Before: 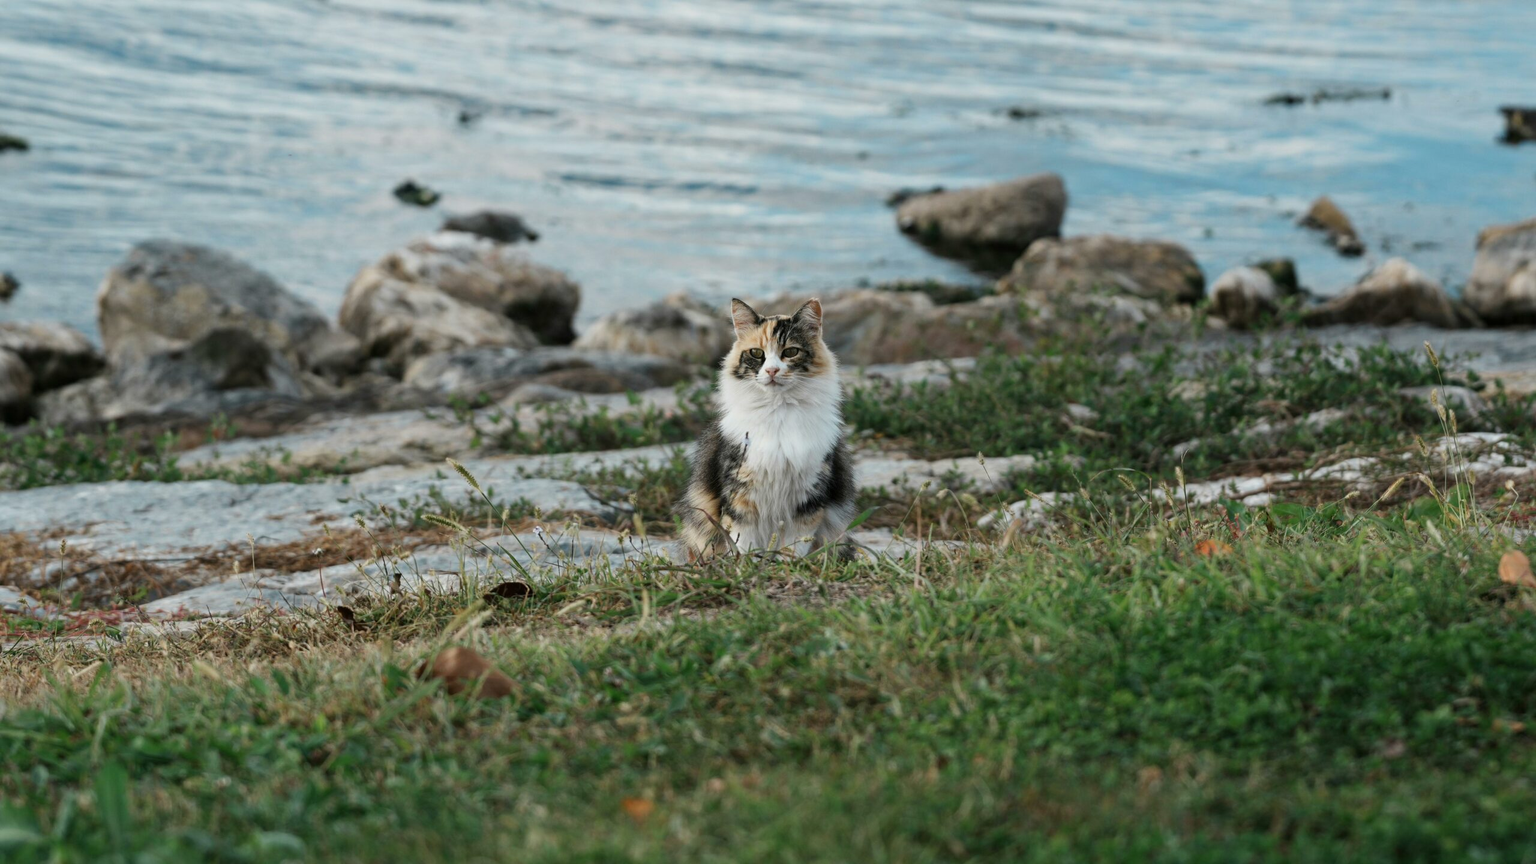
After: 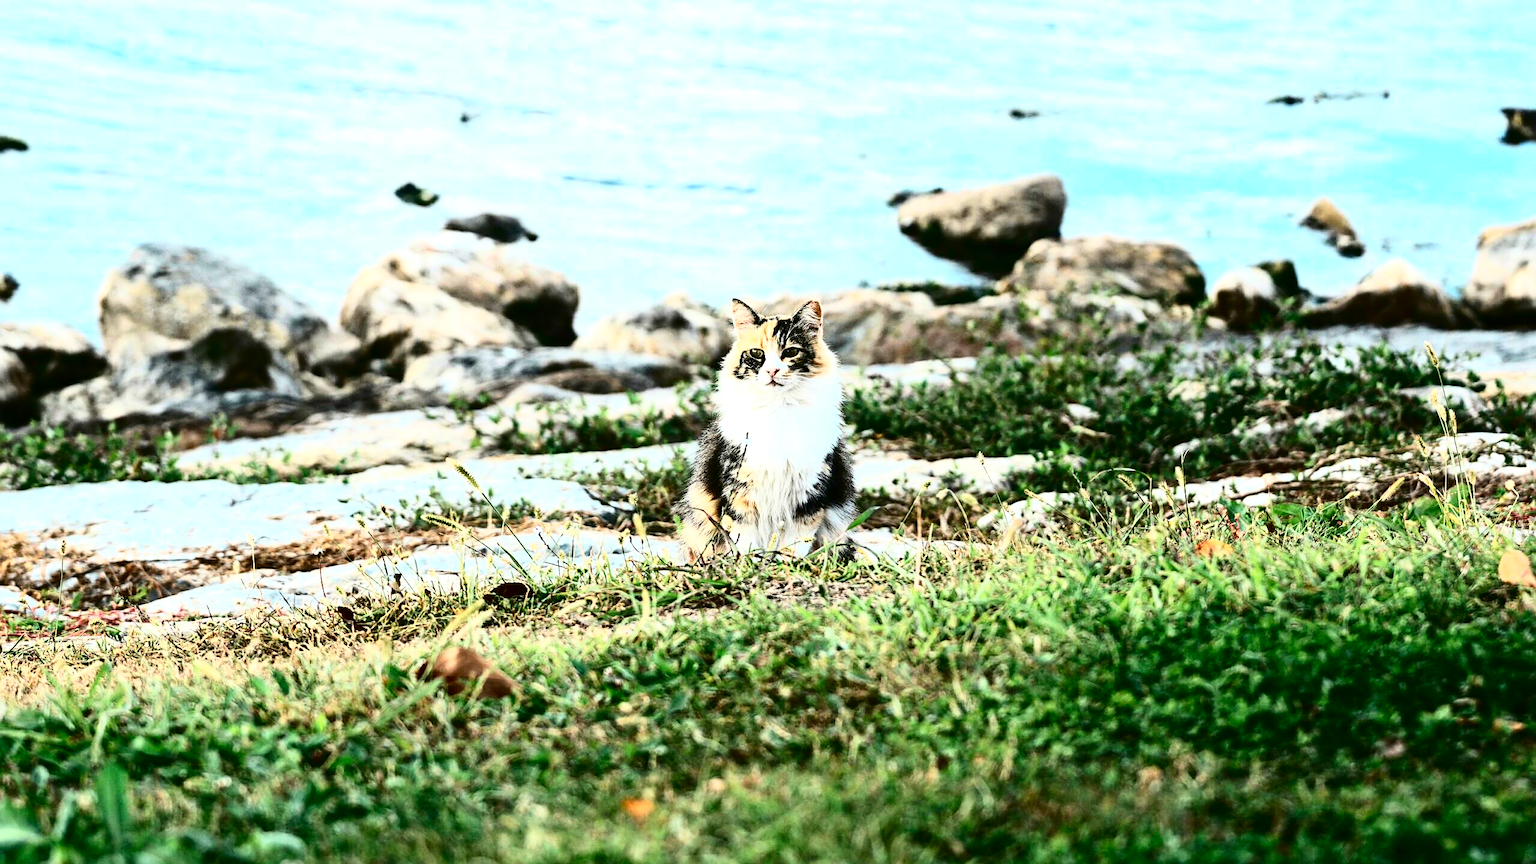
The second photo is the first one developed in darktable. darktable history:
contrast brightness saturation: brightness -0.02, saturation 0.366
sharpen: on, module defaults
tone curve: curves: ch0 [(0, 0) (0.003, 0.005) (0.011, 0.008) (0.025, 0.01) (0.044, 0.014) (0.069, 0.017) (0.1, 0.022) (0.136, 0.028) (0.177, 0.037) (0.224, 0.049) (0.277, 0.091) (0.335, 0.168) (0.399, 0.292) (0.468, 0.463) (0.543, 0.637) (0.623, 0.792) (0.709, 0.903) (0.801, 0.963) (0.898, 0.985) (1, 1)], color space Lab, independent channels, preserve colors none
exposure: black level correction 0, exposure 1.107 EV, compensate highlight preservation false
